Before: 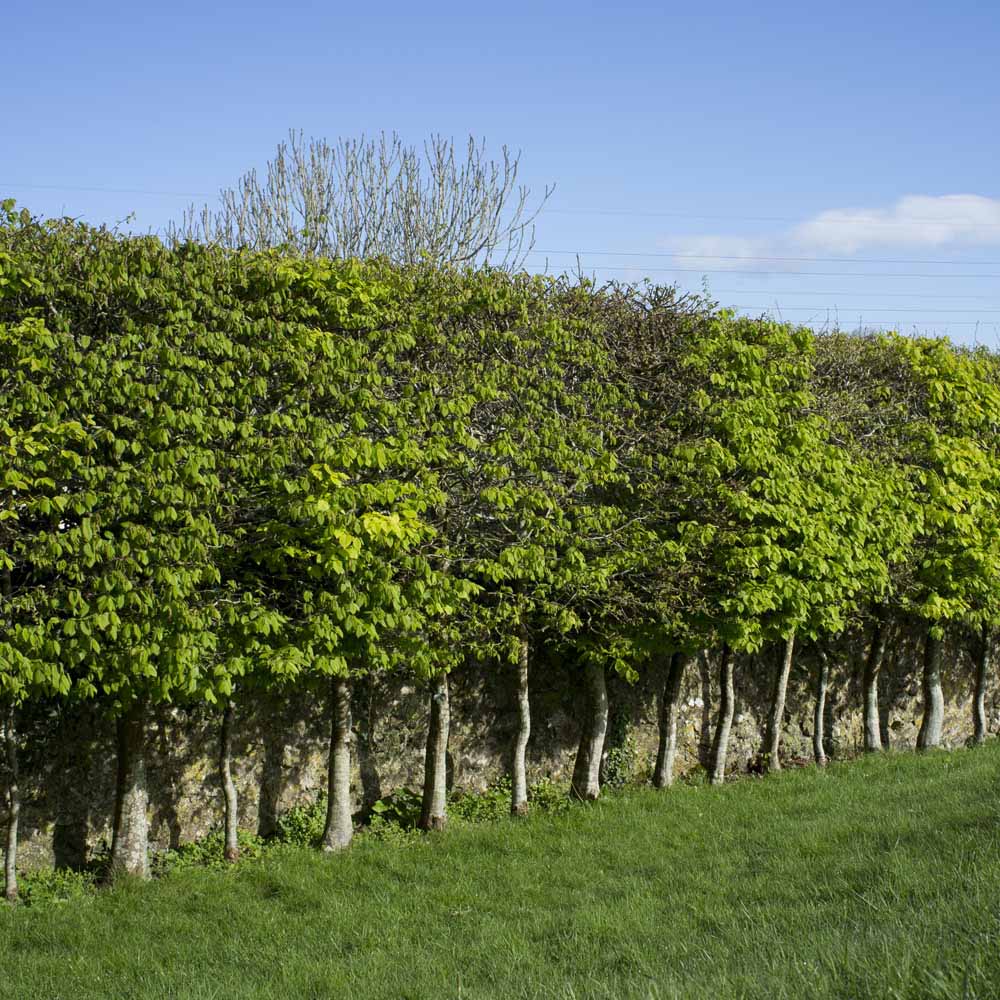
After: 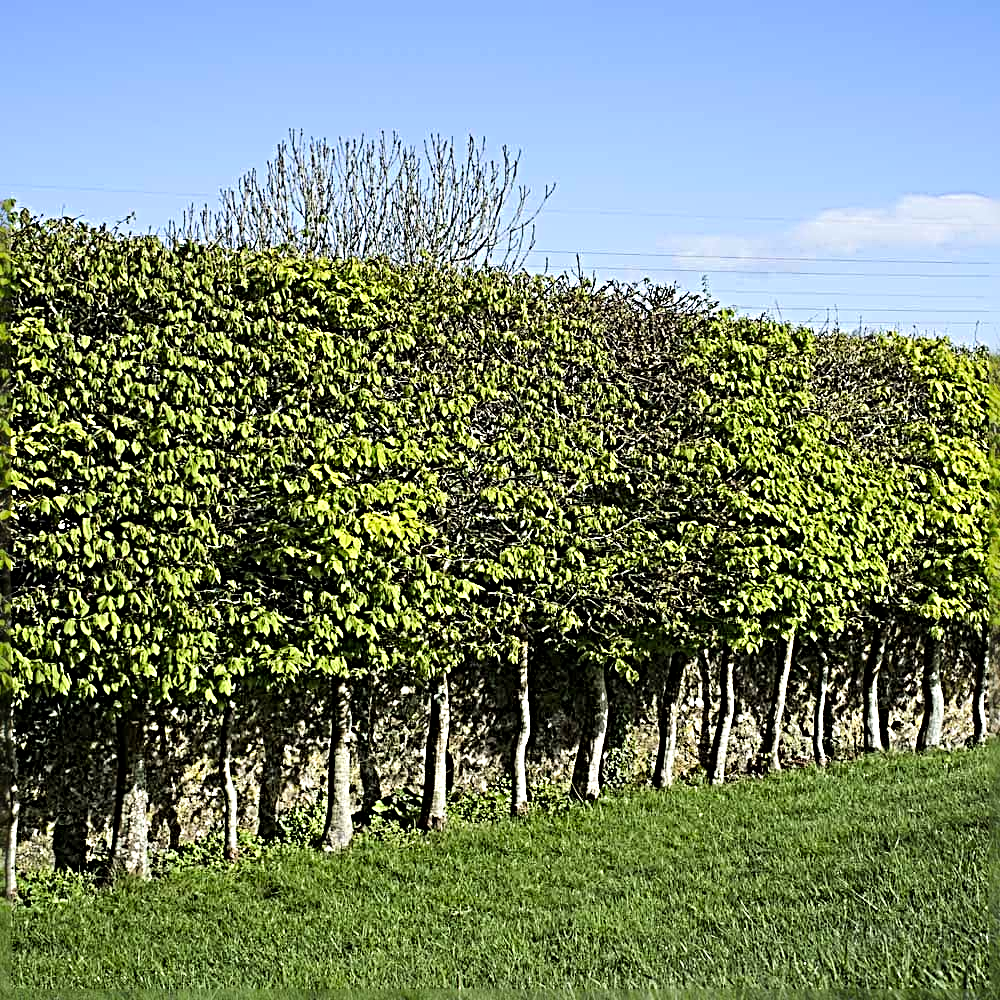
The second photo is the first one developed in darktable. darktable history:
sharpen: radius 4.001, amount 2
tone curve: curves: ch0 [(0, 0) (0.004, 0.001) (0.133, 0.112) (0.325, 0.362) (0.832, 0.893) (1, 1)], color space Lab, linked channels, preserve colors none
